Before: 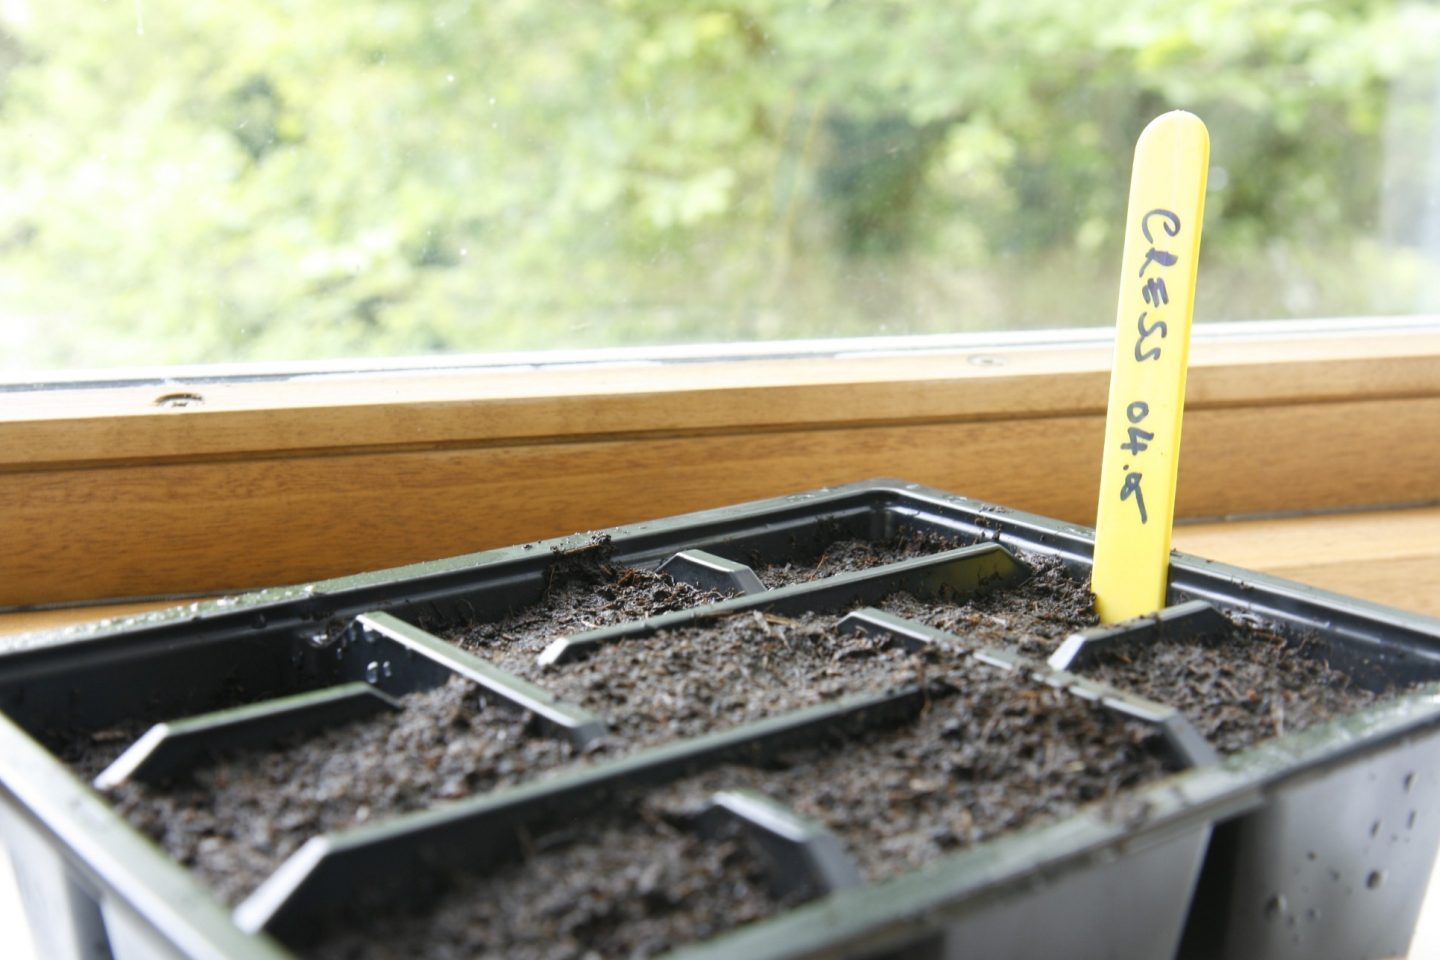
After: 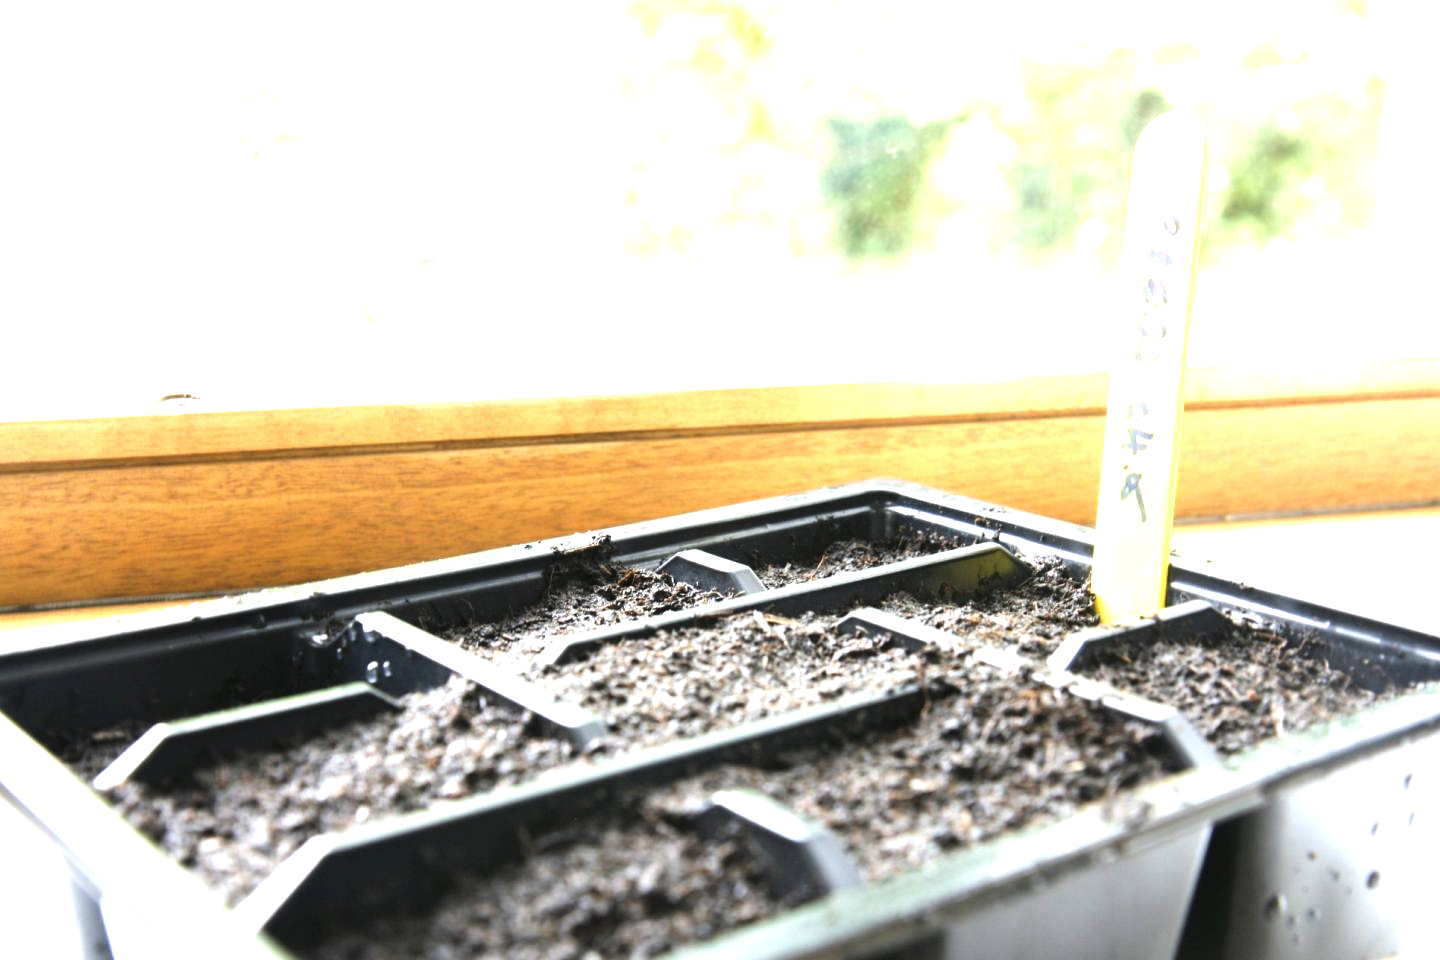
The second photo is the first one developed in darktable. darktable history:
exposure: exposure 1 EV, compensate highlight preservation false
tone equalizer: -8 EV -0.789 EV, -7 EV -0.669 EV, -6 EV -0.594 EV, -5 EV -0.396 EV, -3 EV 0.372 EV, -2 EV 0.6 EV, -1 EV 0.675 EV, +0 EV 0.748 EV, edges refinement/feathering 500, mask exposure compensation -1.57 EV, preserve details no
